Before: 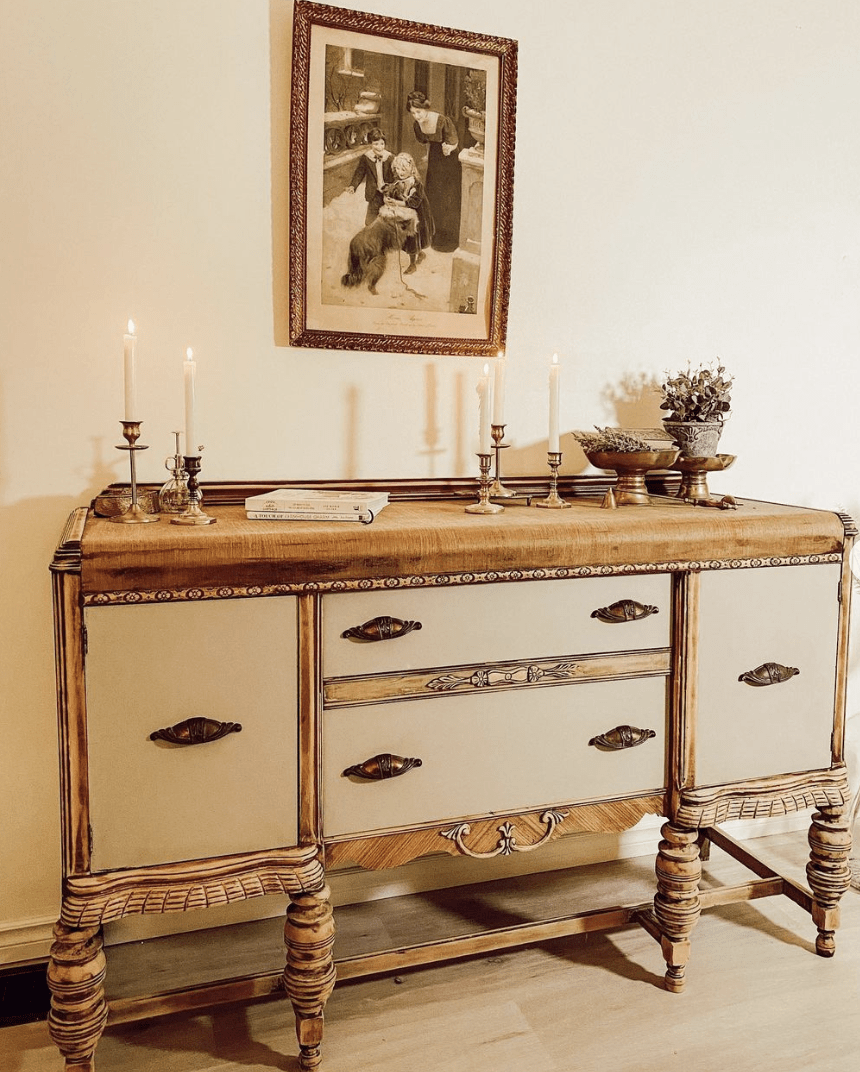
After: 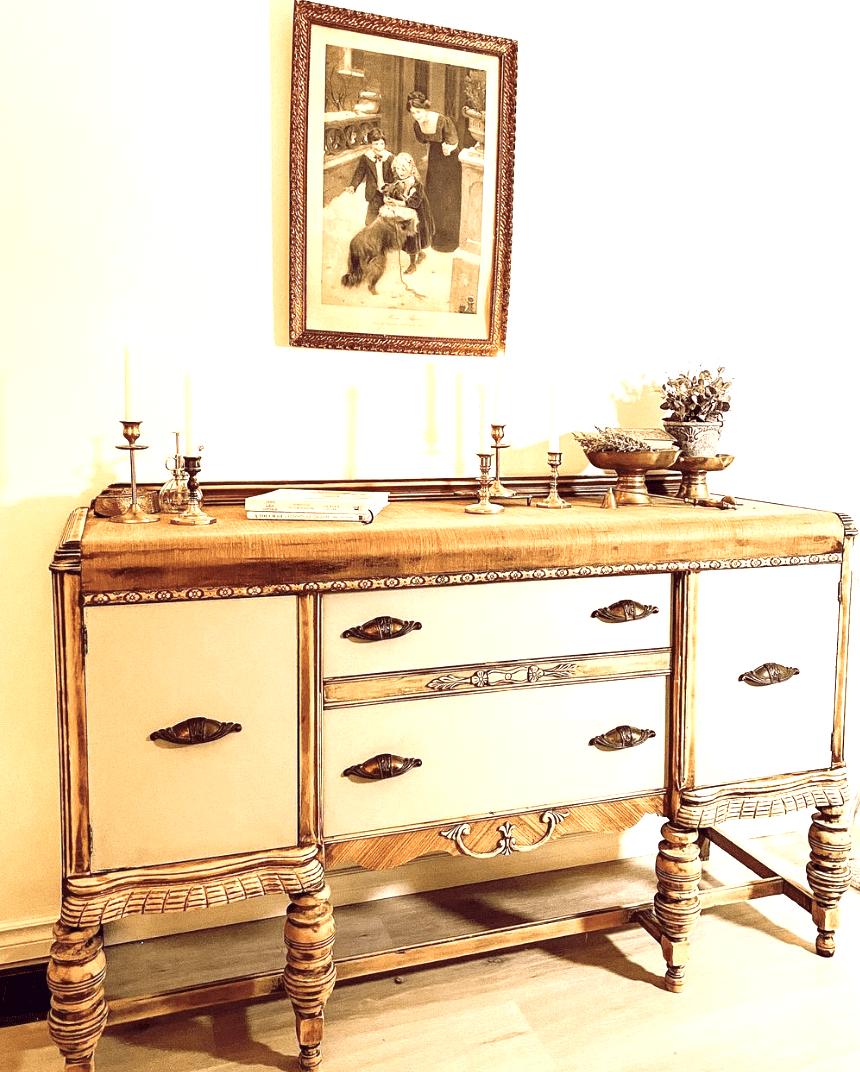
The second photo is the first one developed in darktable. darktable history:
white balance: emerald 1
exposure: black level correction 0.001, exposure 1.129 EV, compensate exposure bias true, compensate highlight preservation false
